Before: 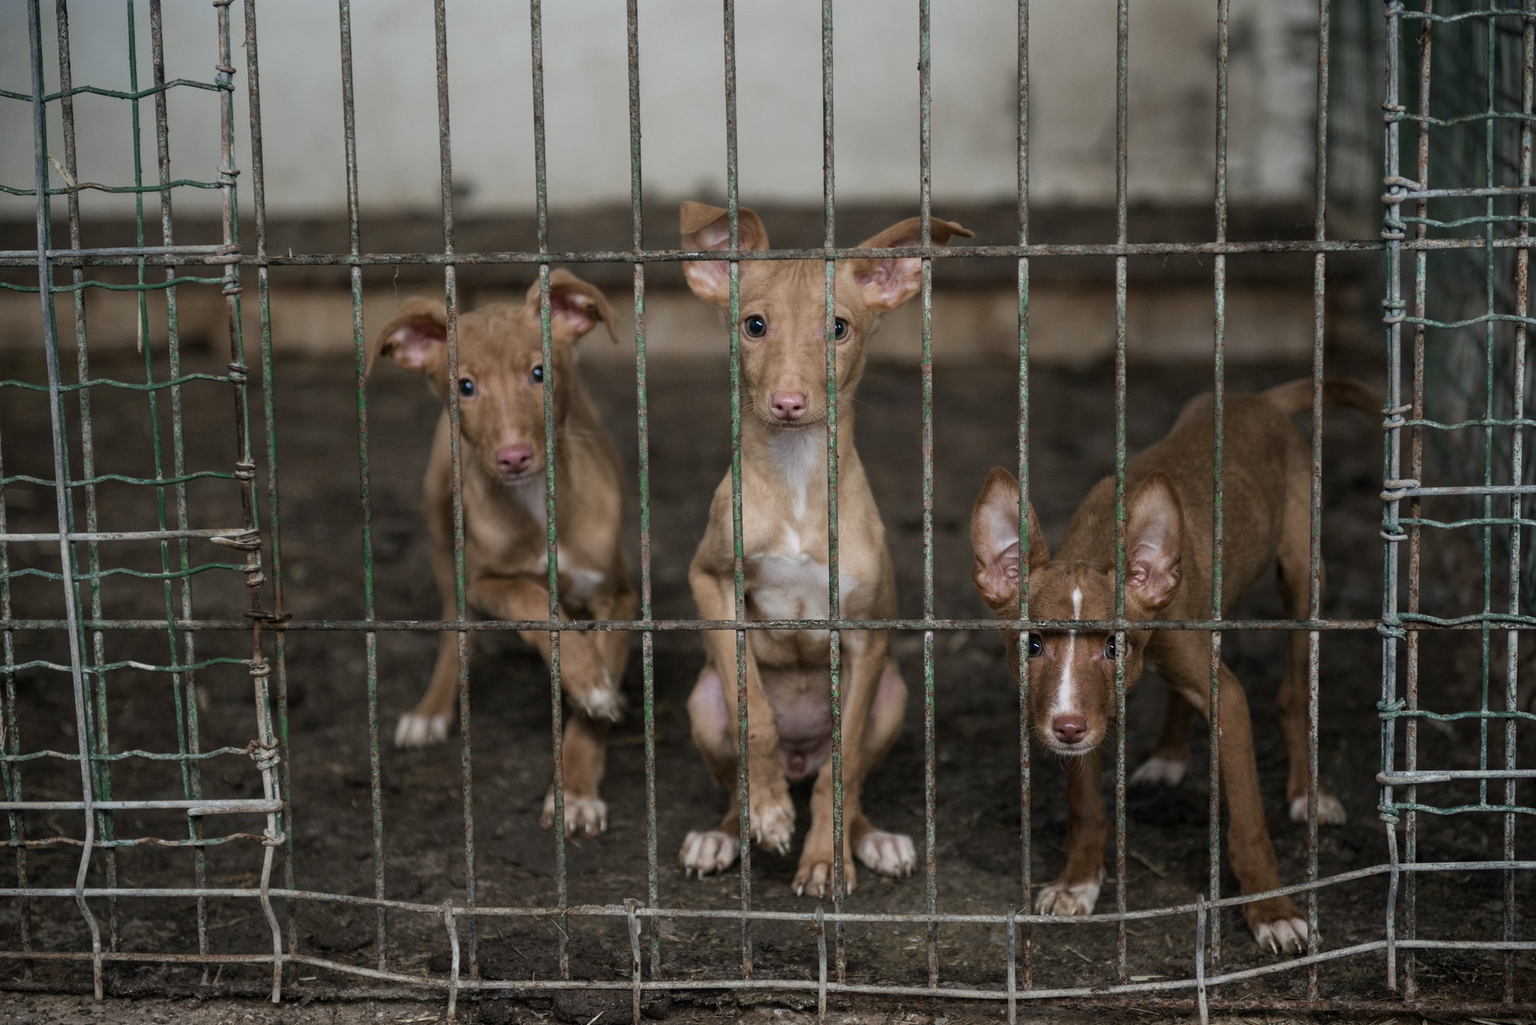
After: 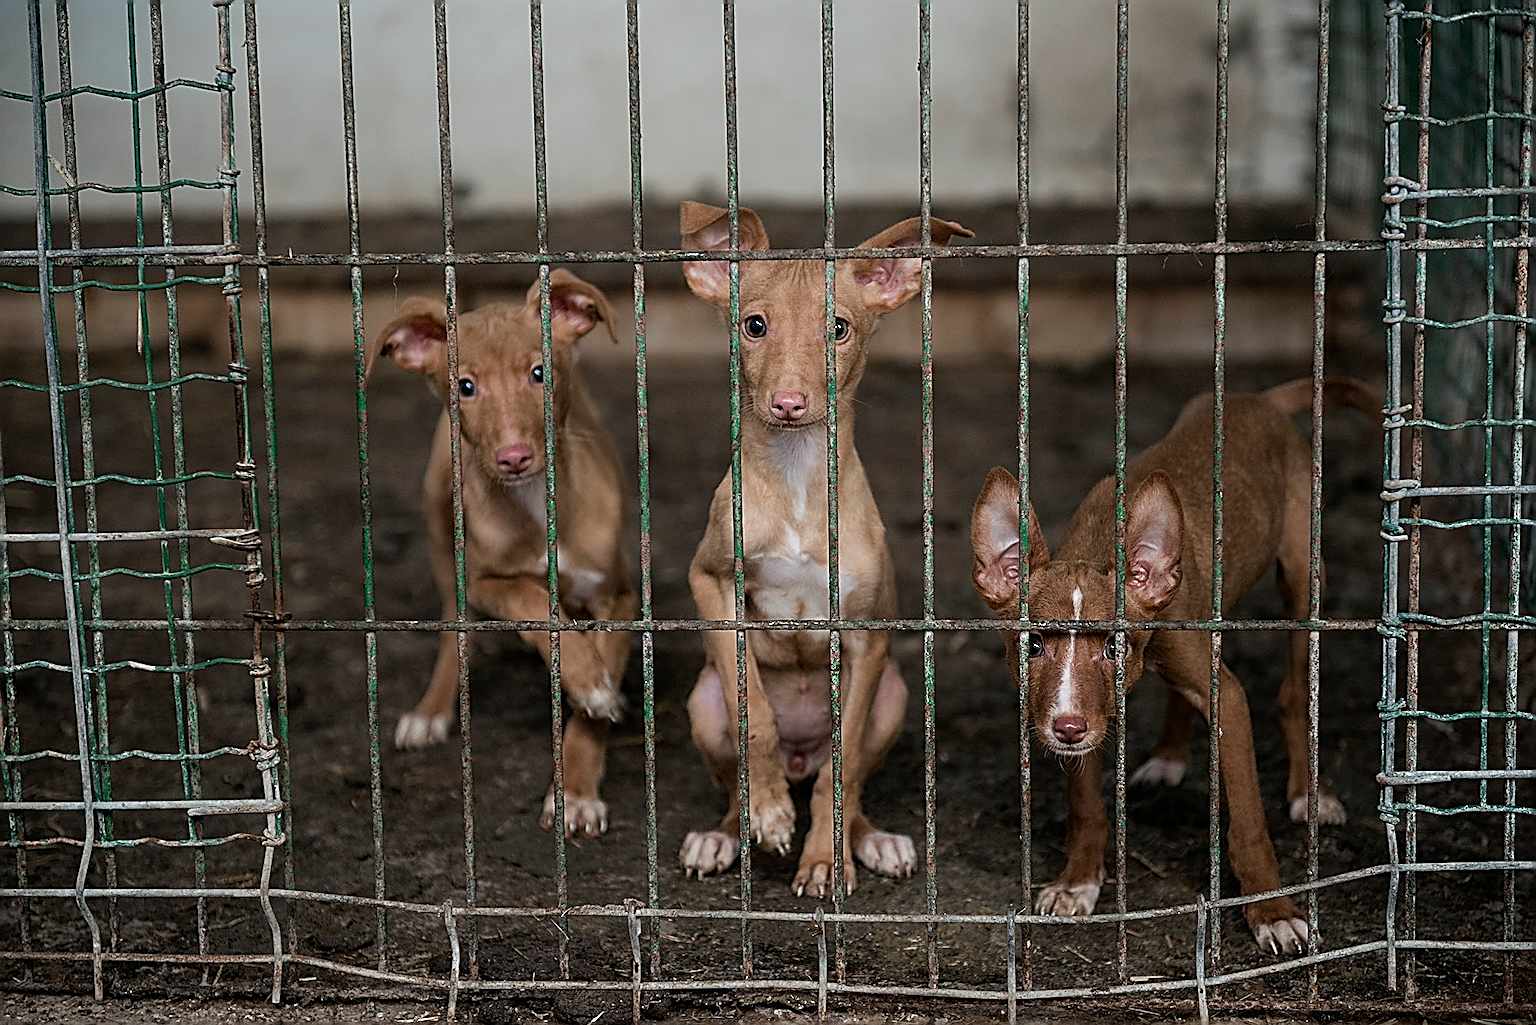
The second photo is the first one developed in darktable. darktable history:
sharpen: amount 1.986
